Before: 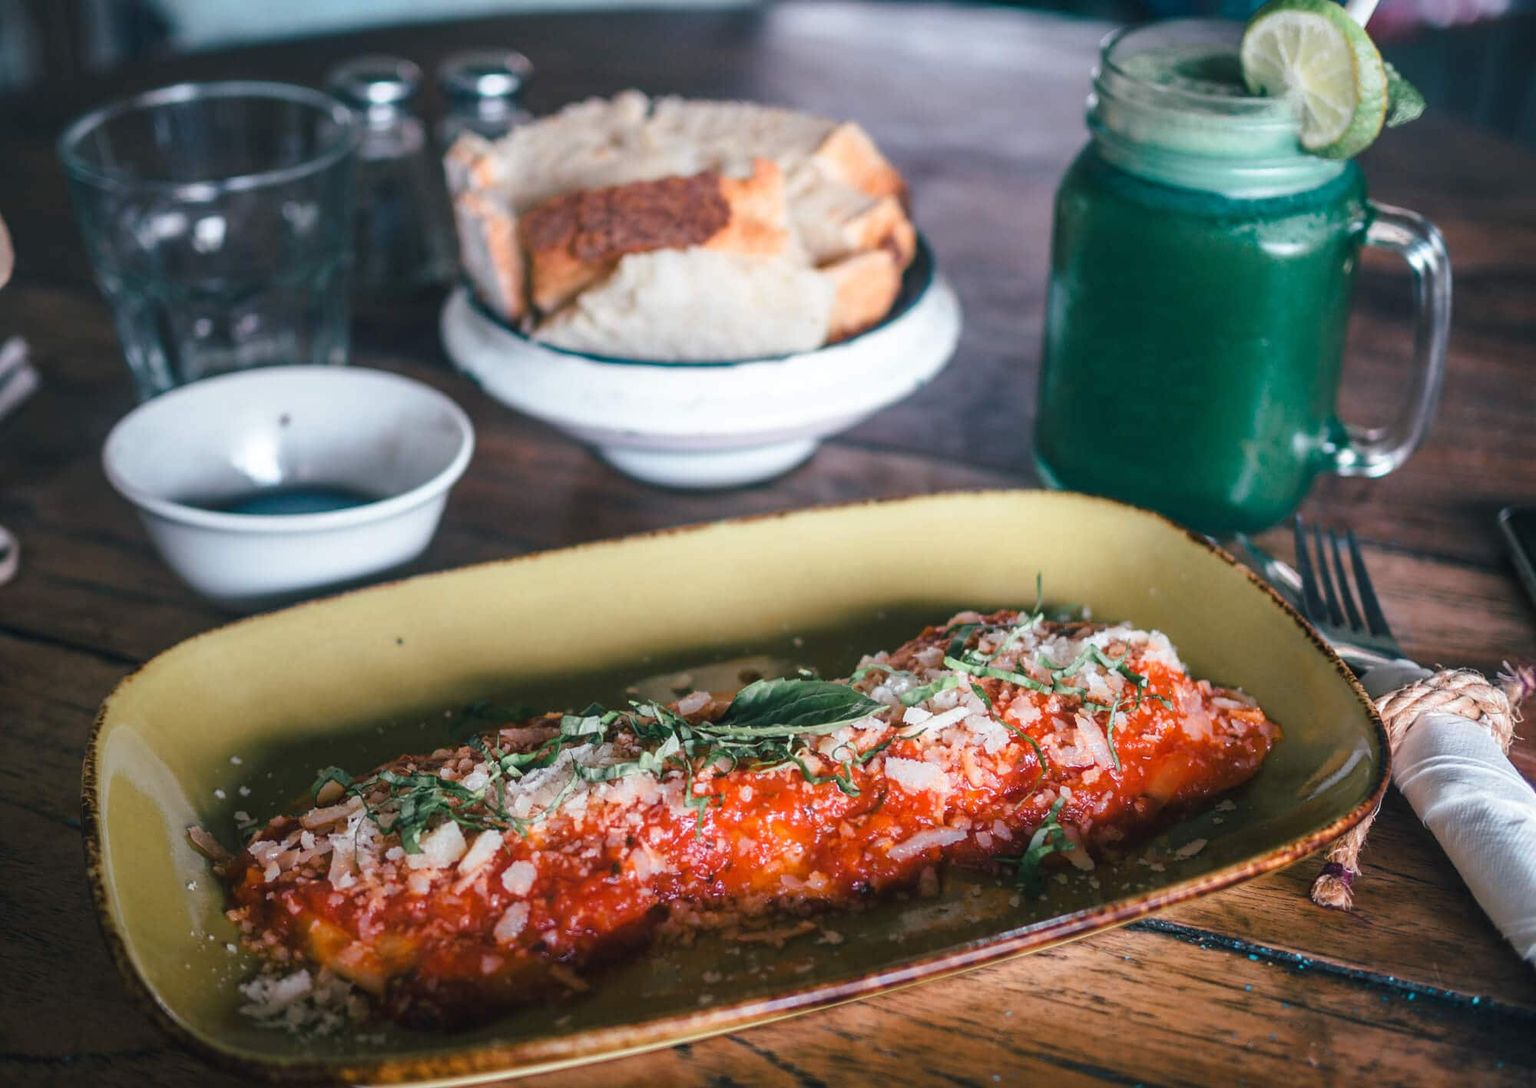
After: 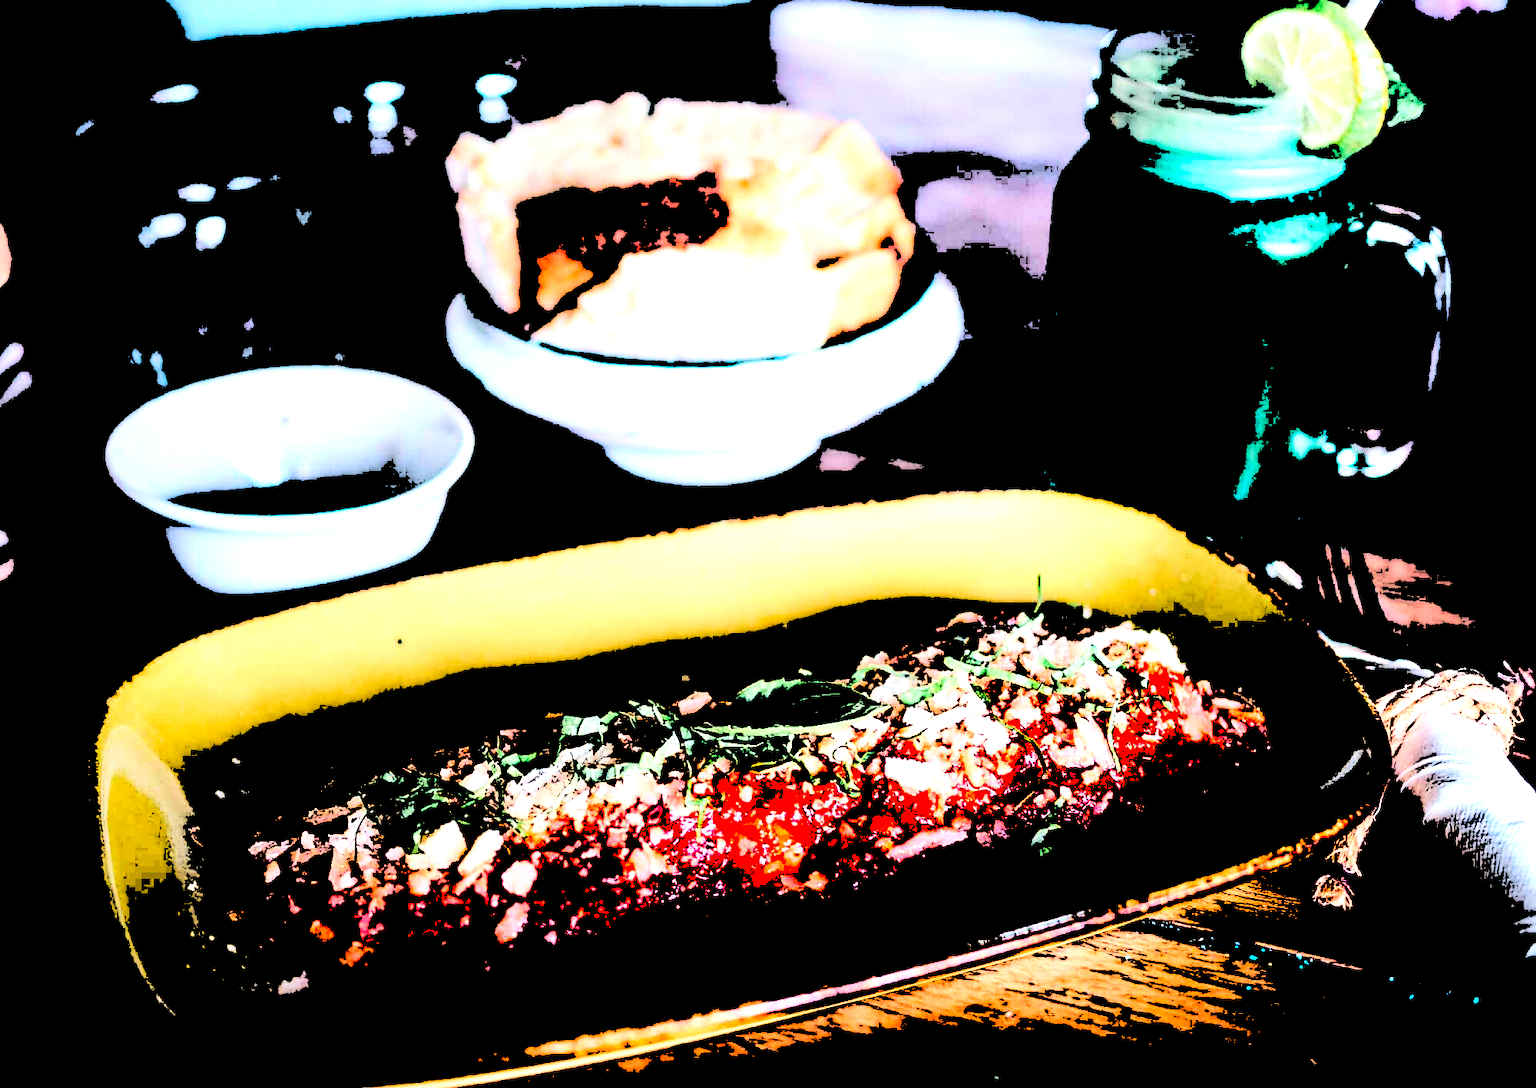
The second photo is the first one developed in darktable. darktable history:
sharpen: on, module defaults
levels: levels [0.246, 0.256, 0.506]
contrast brightness saturation: brightness -0.51
